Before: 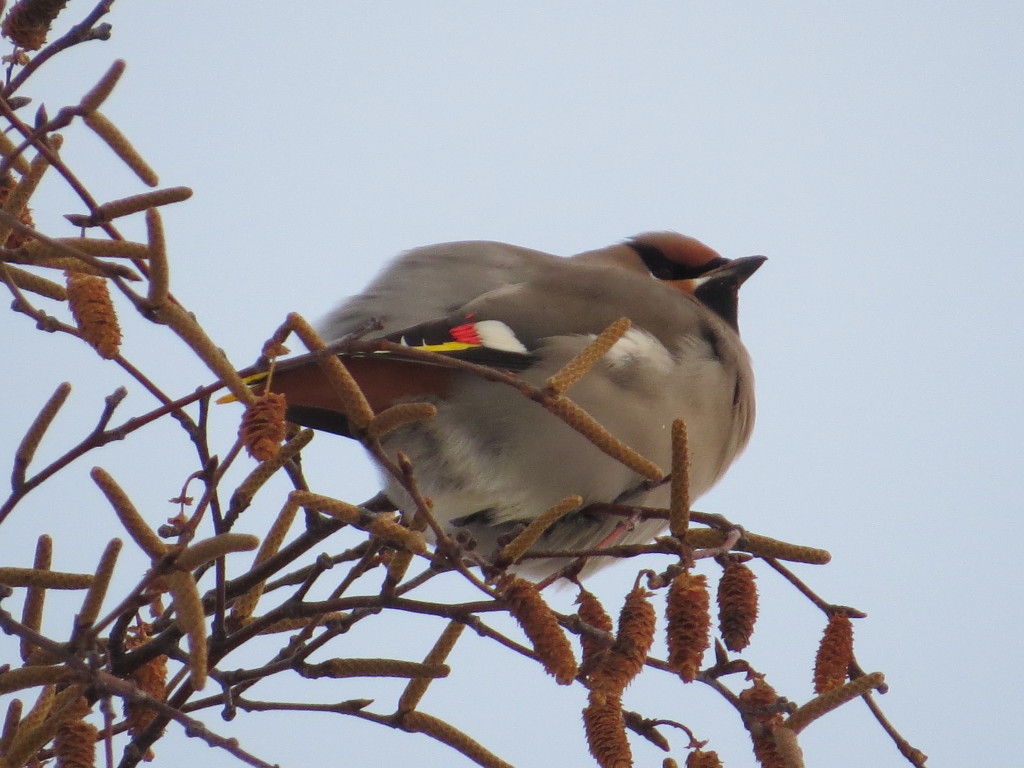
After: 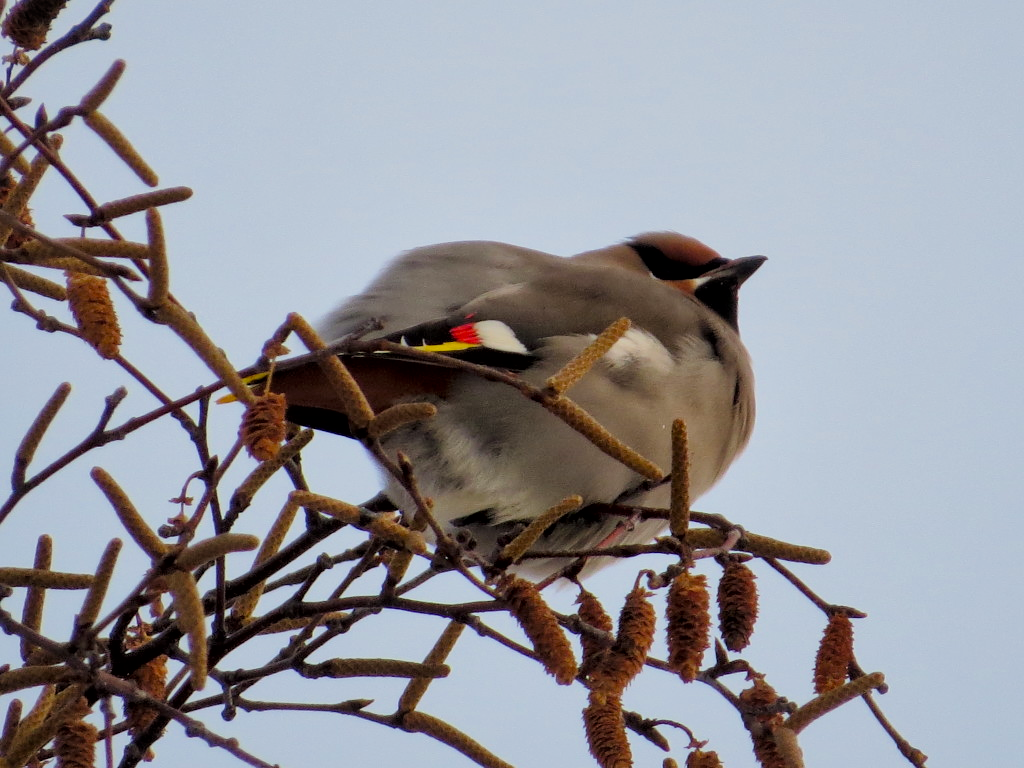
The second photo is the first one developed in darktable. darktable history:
local contrast: mode bilateral grid, contrast 21, coarseness 51, detail 141%, midtone range 0.2
exposure: black level correction 0.001, compensate highlight preservation false
filmic rgb: black relative exposure -7.74 EV, white relative exposure 4.37 EV, target black luminance 0%, hardness 3.76, latitude 50.52%, contrast 1.074, highlights saturation mix 9.67%, shadows ↔ highlights balance -0.261%, preserve chrominance RGB euclidean norm, color science v5 (2021), contrast in shadows safe, contrast in highlights safe
